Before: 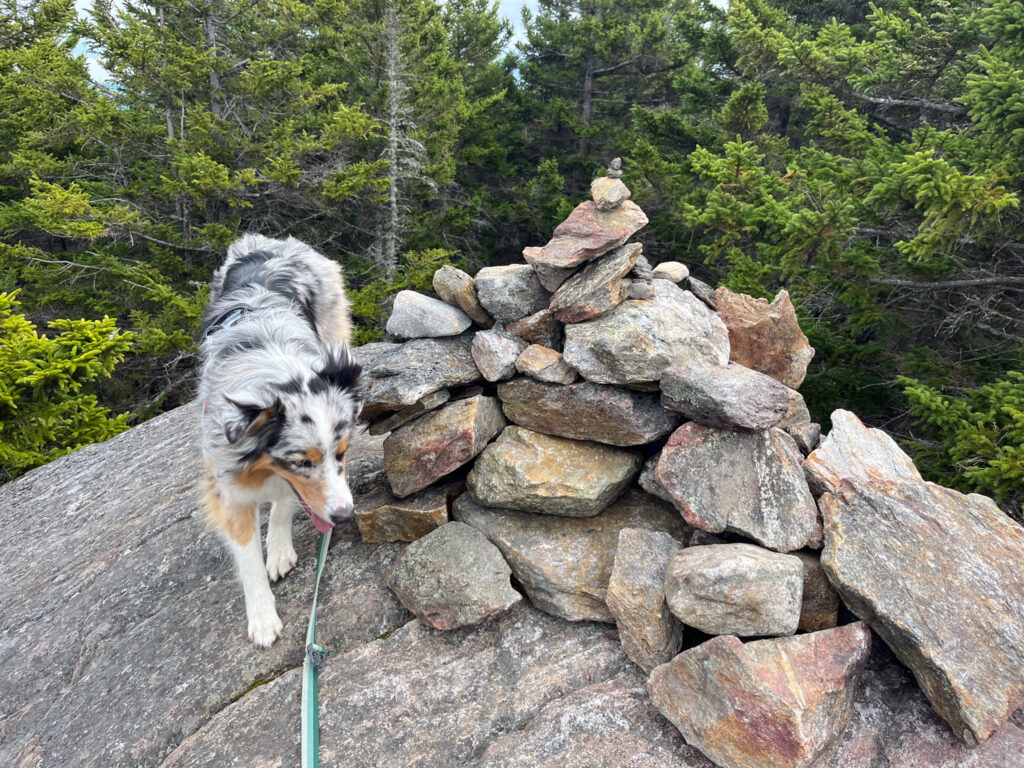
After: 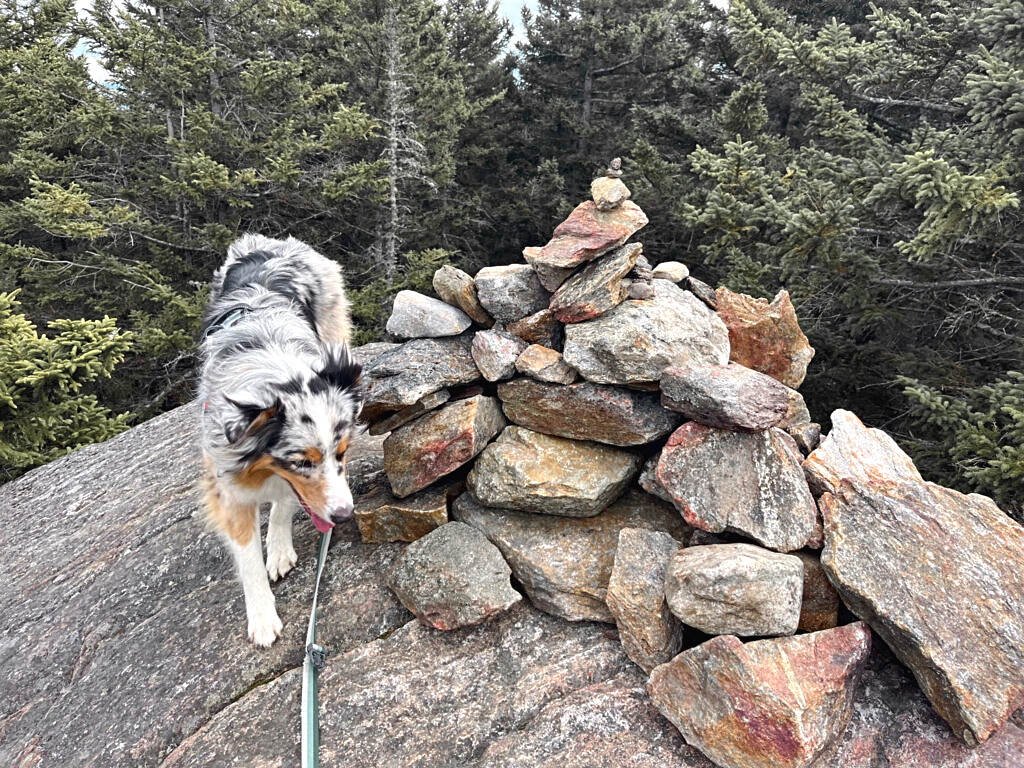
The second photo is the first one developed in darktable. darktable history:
sharpen: radius 2.167, amount 0.381, threshold 0
color zones: curves: ch1 [(0, 0.679) (0.143, 0.647) (0.286, 0.261) (0.378, -0.011) (0.571, 0.396) (0.714, 0.399) (0.857, 0.406) (1, 0.679)]
exposure: black level correction 0.001, exposure 0.014 EV, compensate highlight preservation false
color balance rgb: shadows lift › chroma 1%, shadows lift › hue 28.8°, power › hue 60°, highlights gain › chroma 1%, highlights gain › hue 60°, global offset › luminance 0.25%, perceptual saturation grading › highlights -20%, perceptual saturation grading › shadows 20%, perceptual brilliance grading › highlights 5%, perceptual brilliance grading › shadows -10%, global vibrance 19.67%
shadows and highlights: highlights color adjustment 0%, soften with gaussian
